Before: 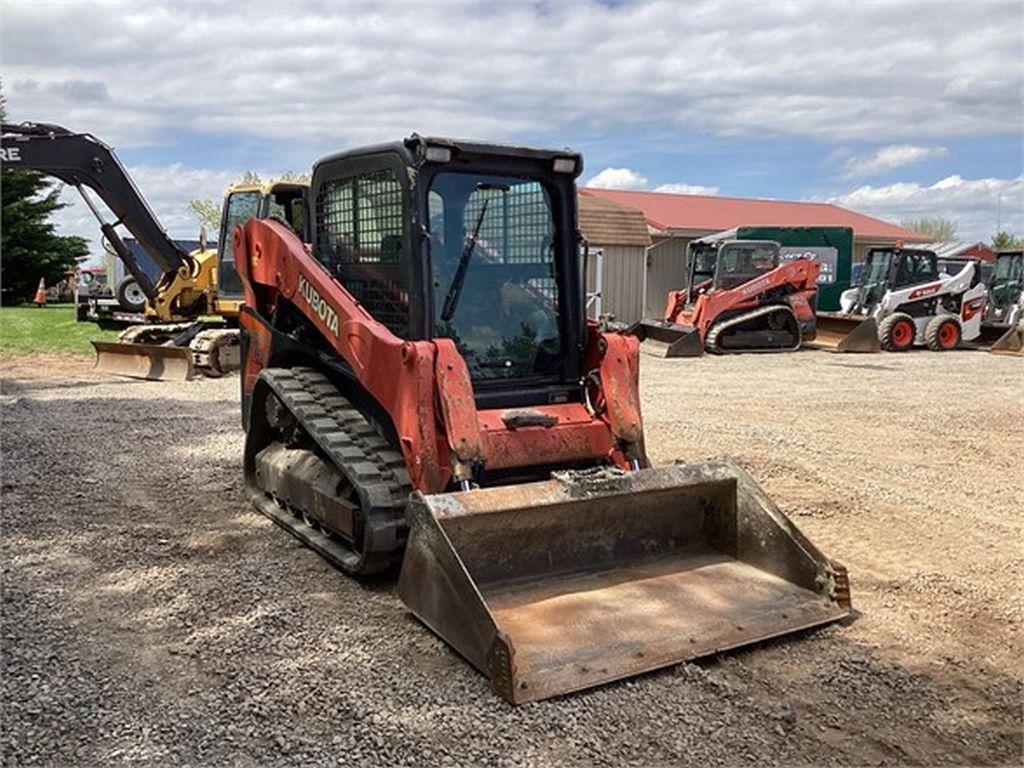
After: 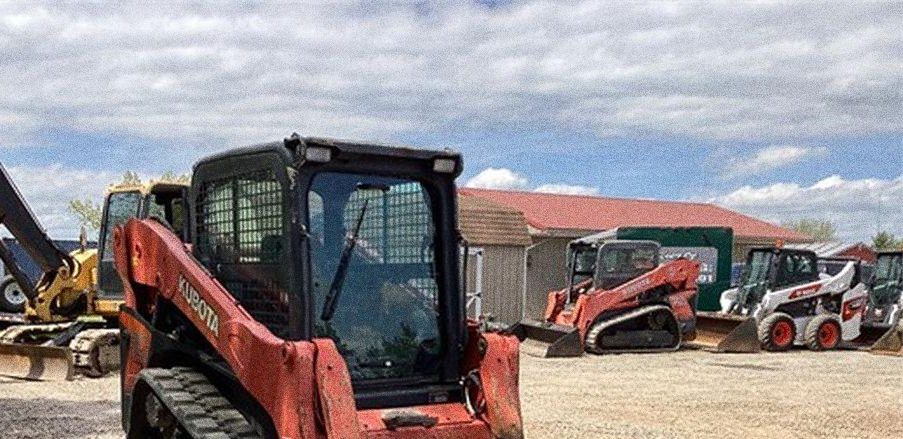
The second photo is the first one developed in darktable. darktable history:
crop and rotate: left 11.812%, bottom 42.776%
grain: strength 49.07%
